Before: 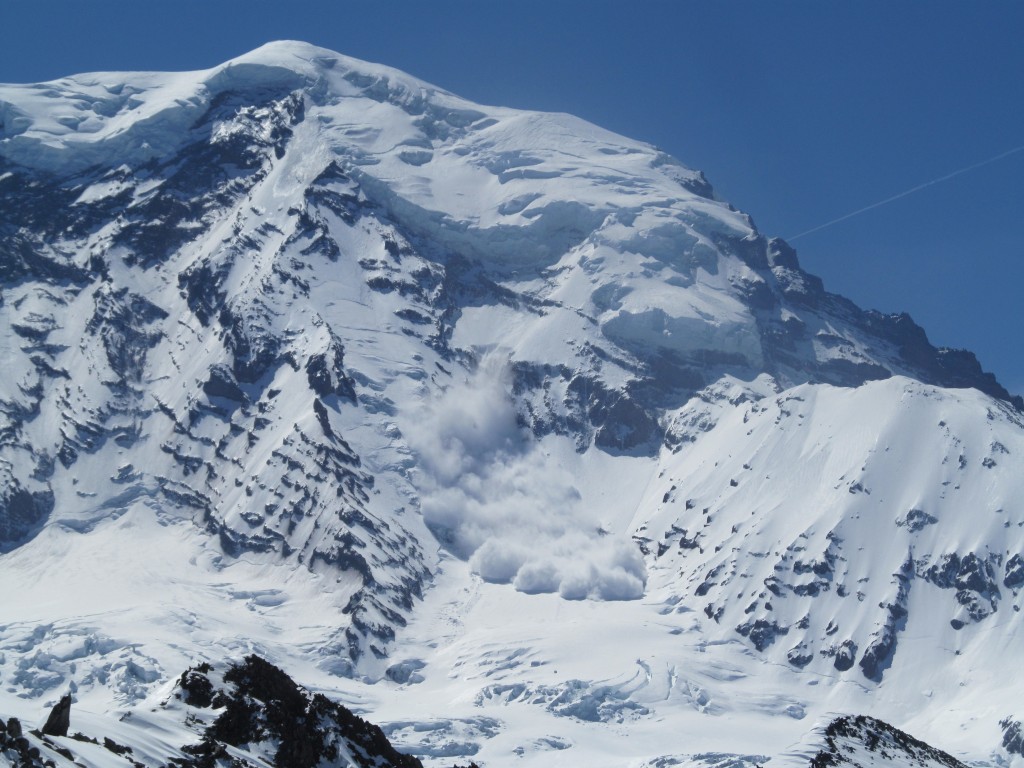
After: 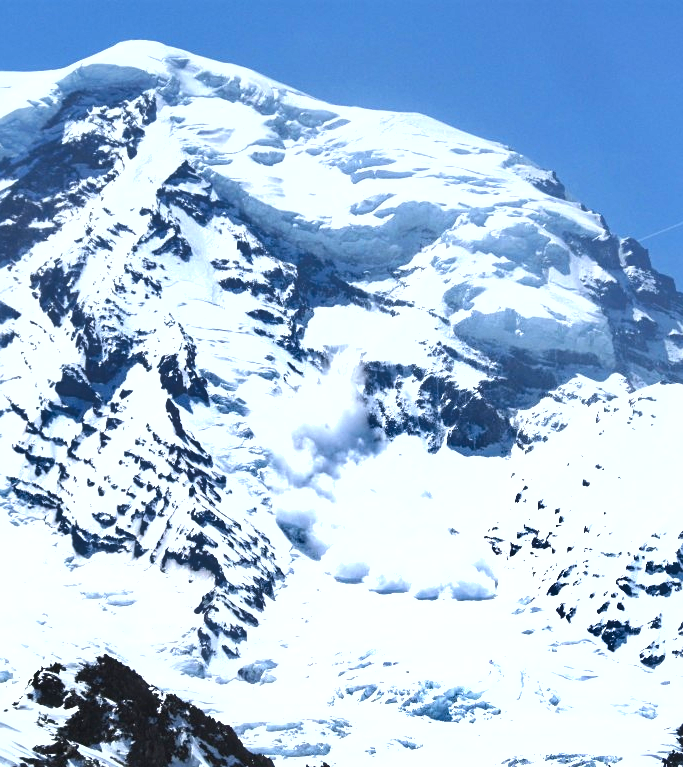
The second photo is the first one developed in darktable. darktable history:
sharpen: amount 0.207
crop and rotate: left 14.491%, right 18.771%
shadows and highlights: shadows 59.64, soften with gaussian
exposure: black level correction 0, exposure 1.506 EV, compensate highlight preservation false
contrast brightness saturation: contrast 0.084, saturation 0.02
